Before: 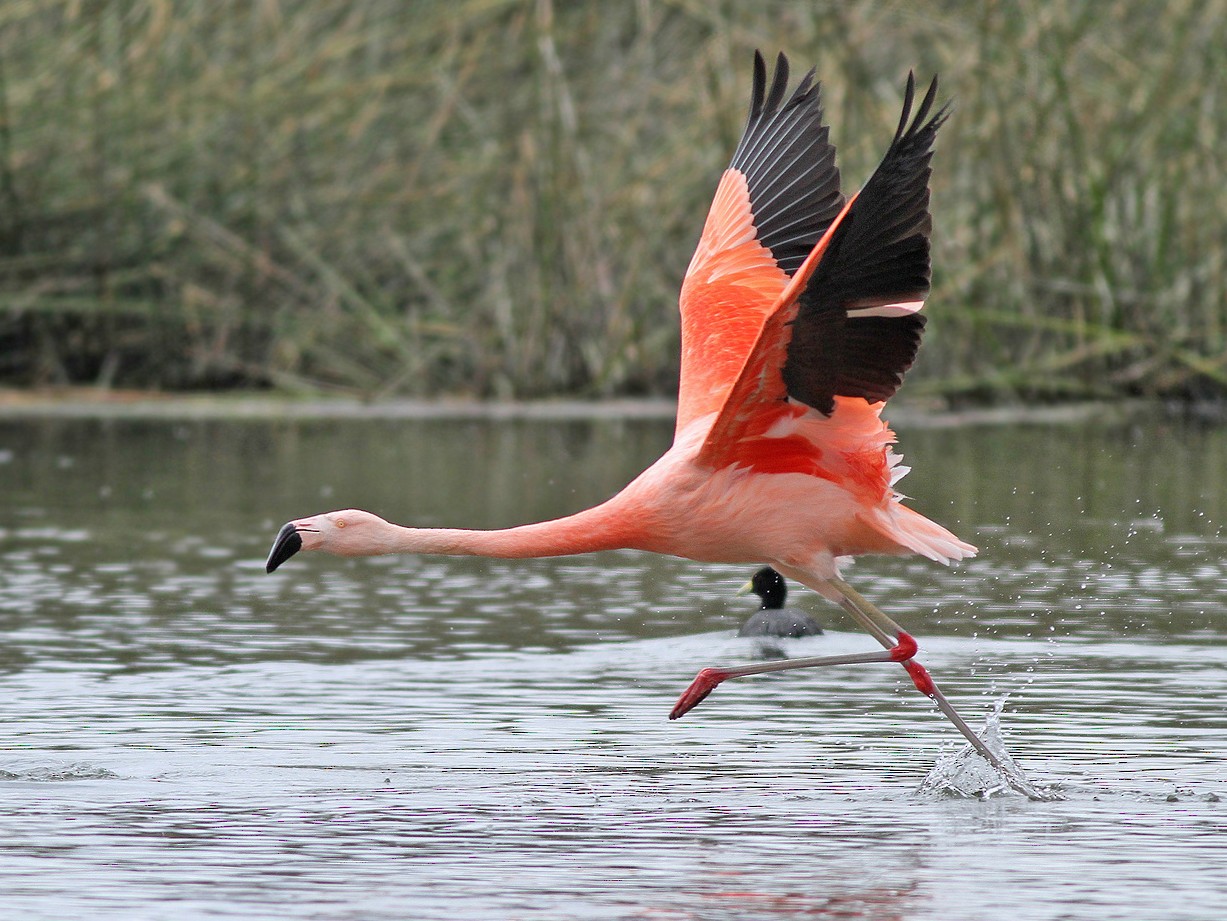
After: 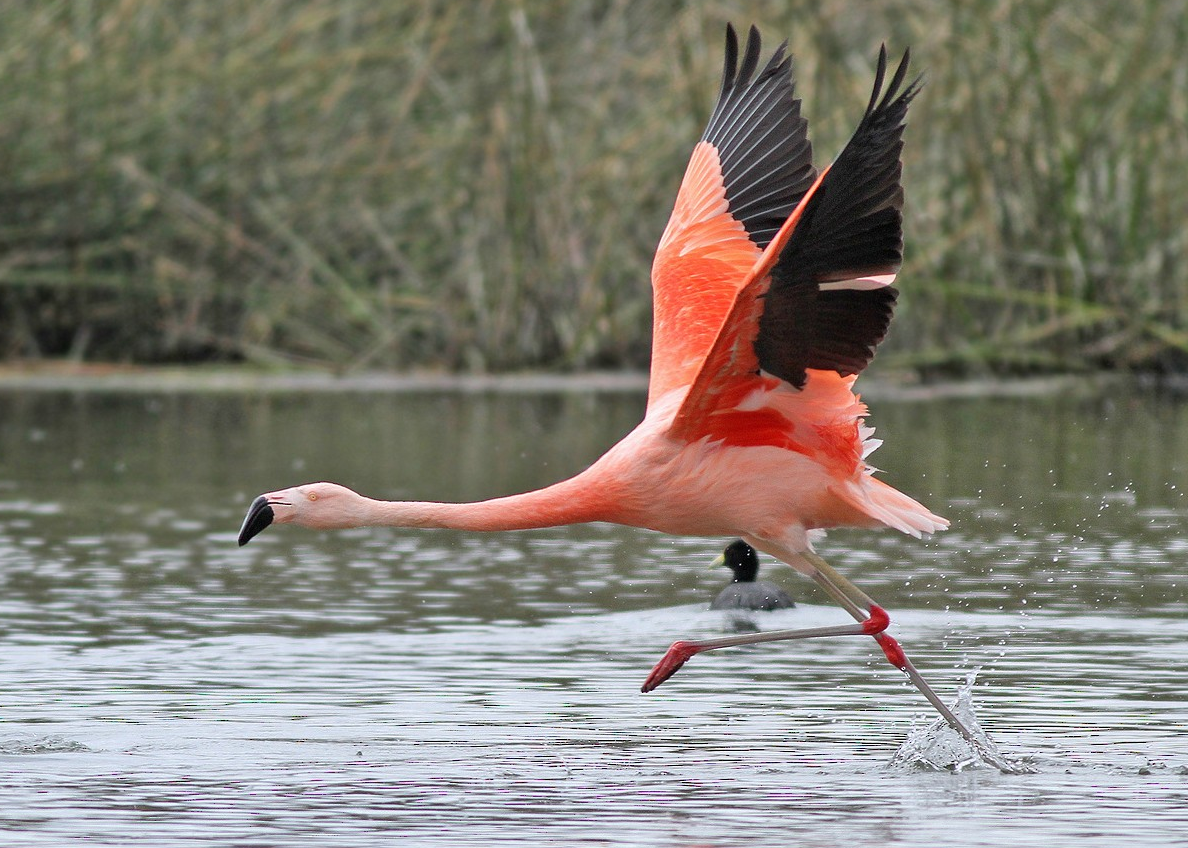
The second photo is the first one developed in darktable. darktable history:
crop: left 2.31%, top 2.975%, right 0.812%, bottom 4.915%
